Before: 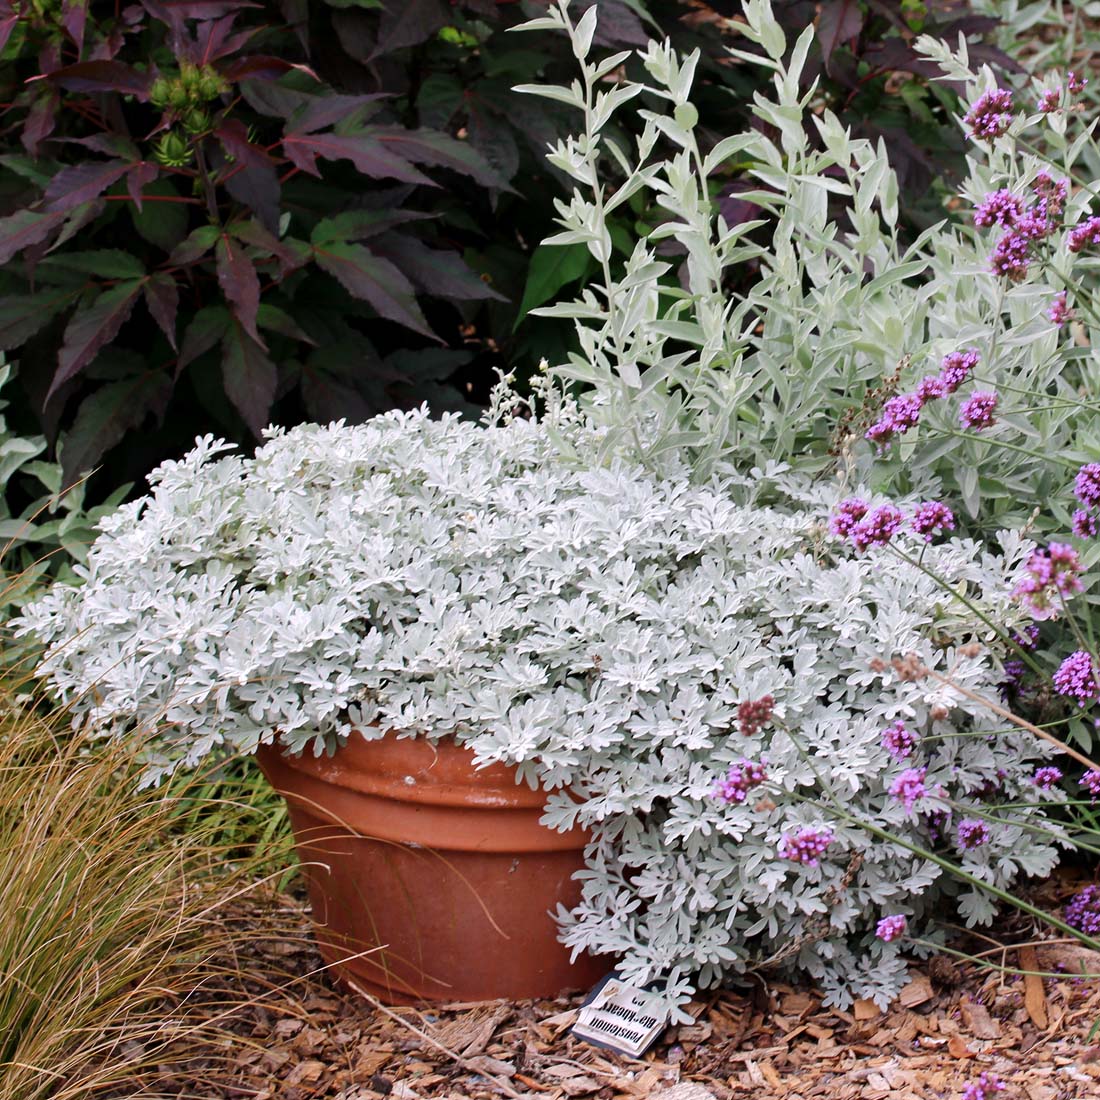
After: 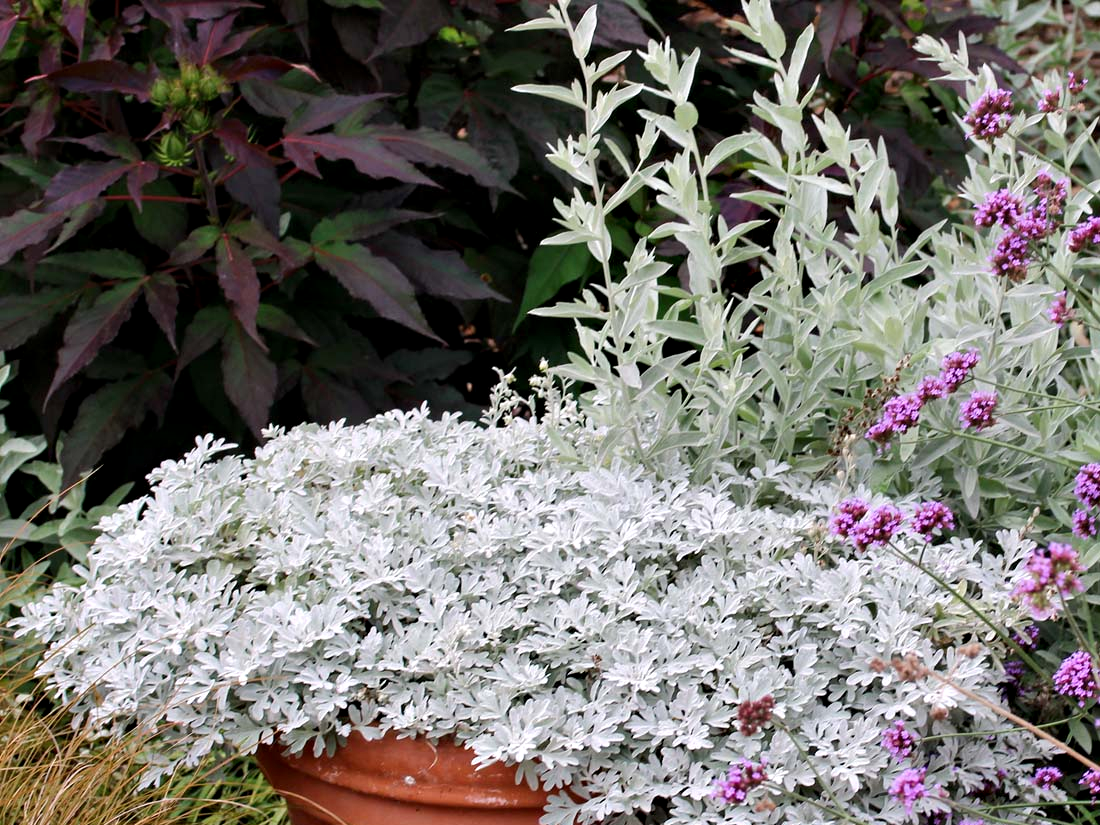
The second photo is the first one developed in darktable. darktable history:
crop: bottom 24.988%
white balance: red 1, blue 1
contrast equalizer: octaves 7, y [[0.6 ×6], [0.55 ×6], [0 ×6], [0 ×6], [0 ×6]], mix 0.3
